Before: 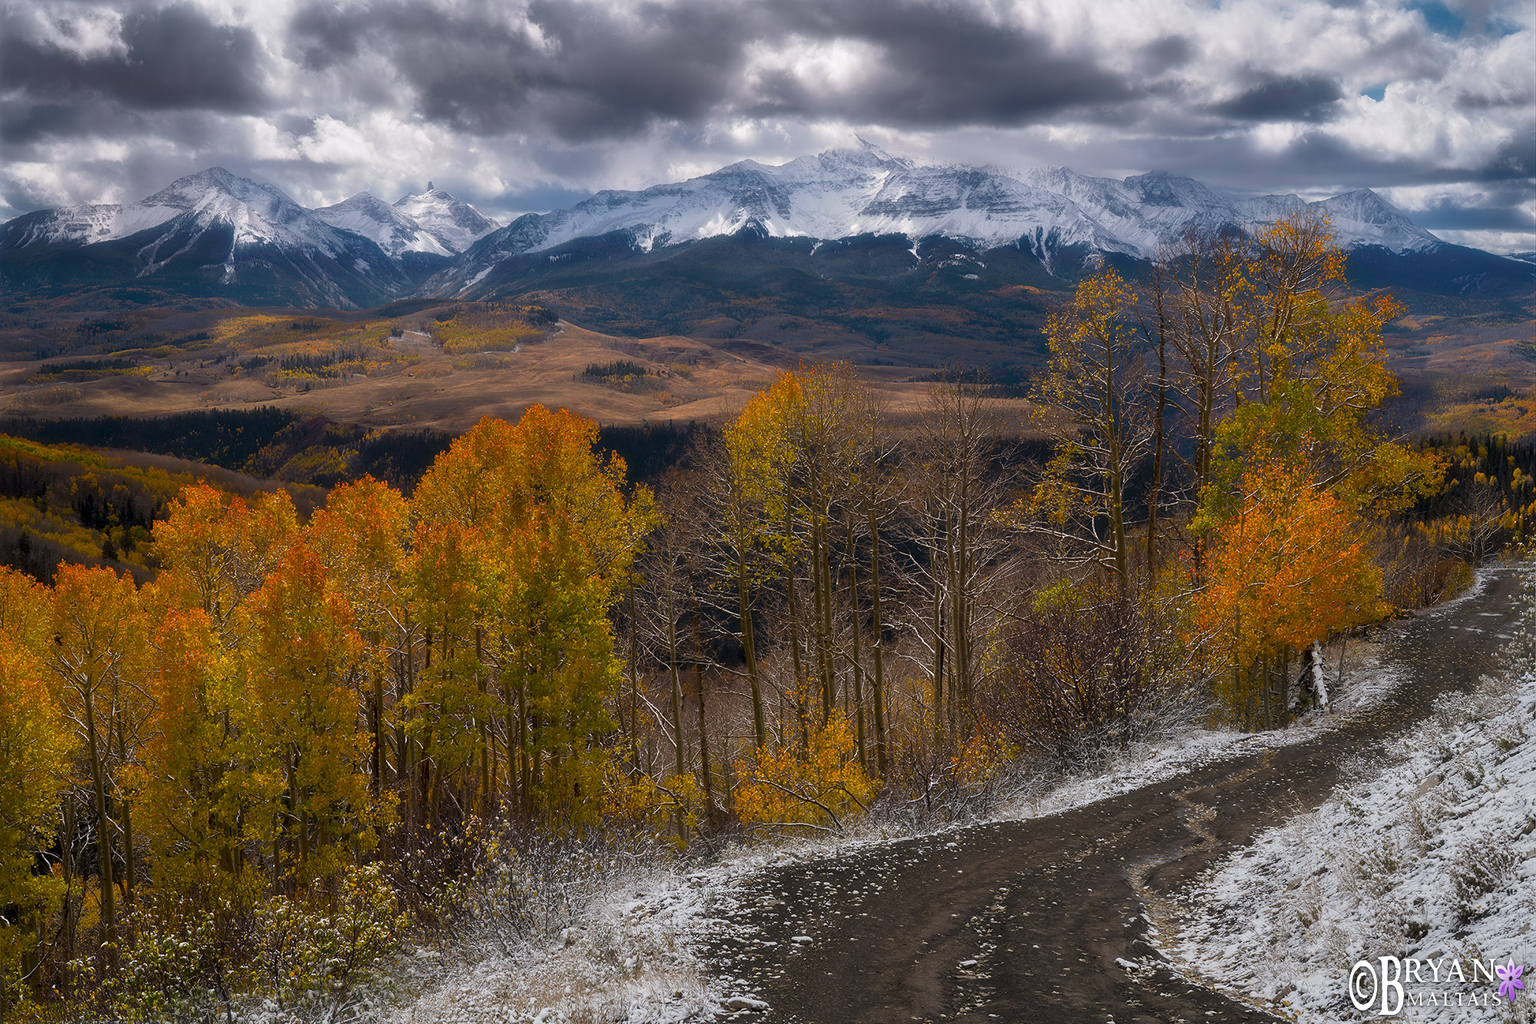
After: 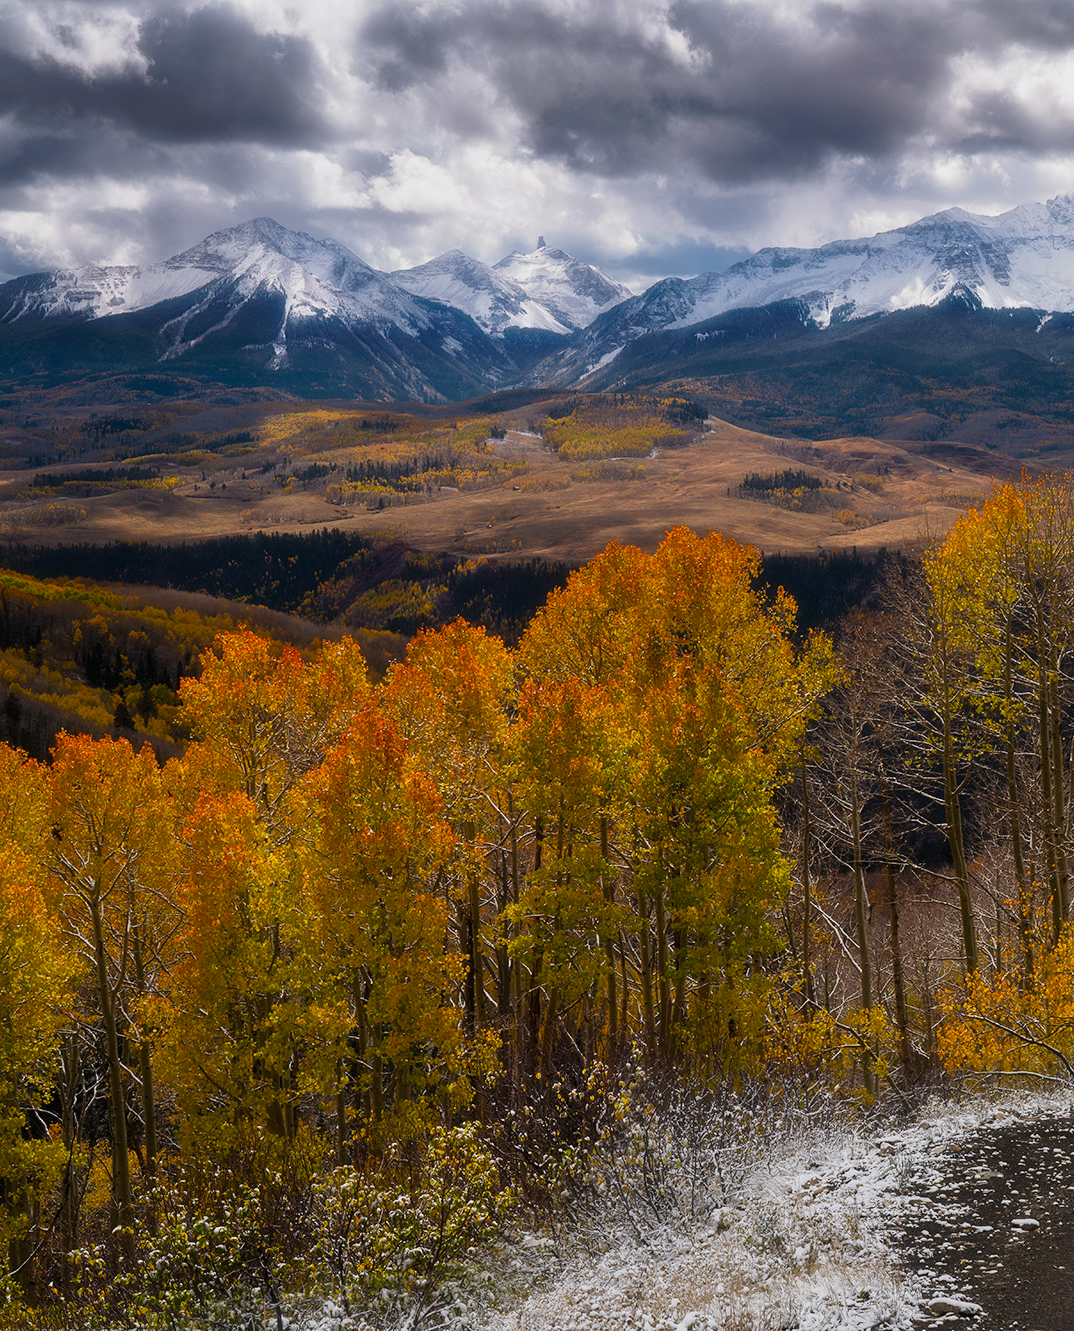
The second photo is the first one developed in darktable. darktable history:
tone curve: curves: ch0 [(0, 0.012) (0.052, 0.04) (0.107, 0.086) (0.269, 0.266) (0.471, 0.503) (0.731, 0.771) (0.921, 0.909) (0.999, 0.951)]; ch1 [(0, 0) (0.339, 0.298) (0.402, 0.363) (0.444, 0.415) (0.485, 0.469) (0.494, 0.493) (0.504, 0.501) (0.525, 0.534) (0.555, 0.593) (0.594, 0.648) (1, 1)]; ch2 [(0, 0) (0.48, 0.48) (0.504, 0.5) (0.535, 0.557) (0.581, 0.623) (0.649, 0.683) (0.824, 0.815) (1, 1)], preserve colors none
crop: left 1%, right 45.291%, bottom 0.09%
